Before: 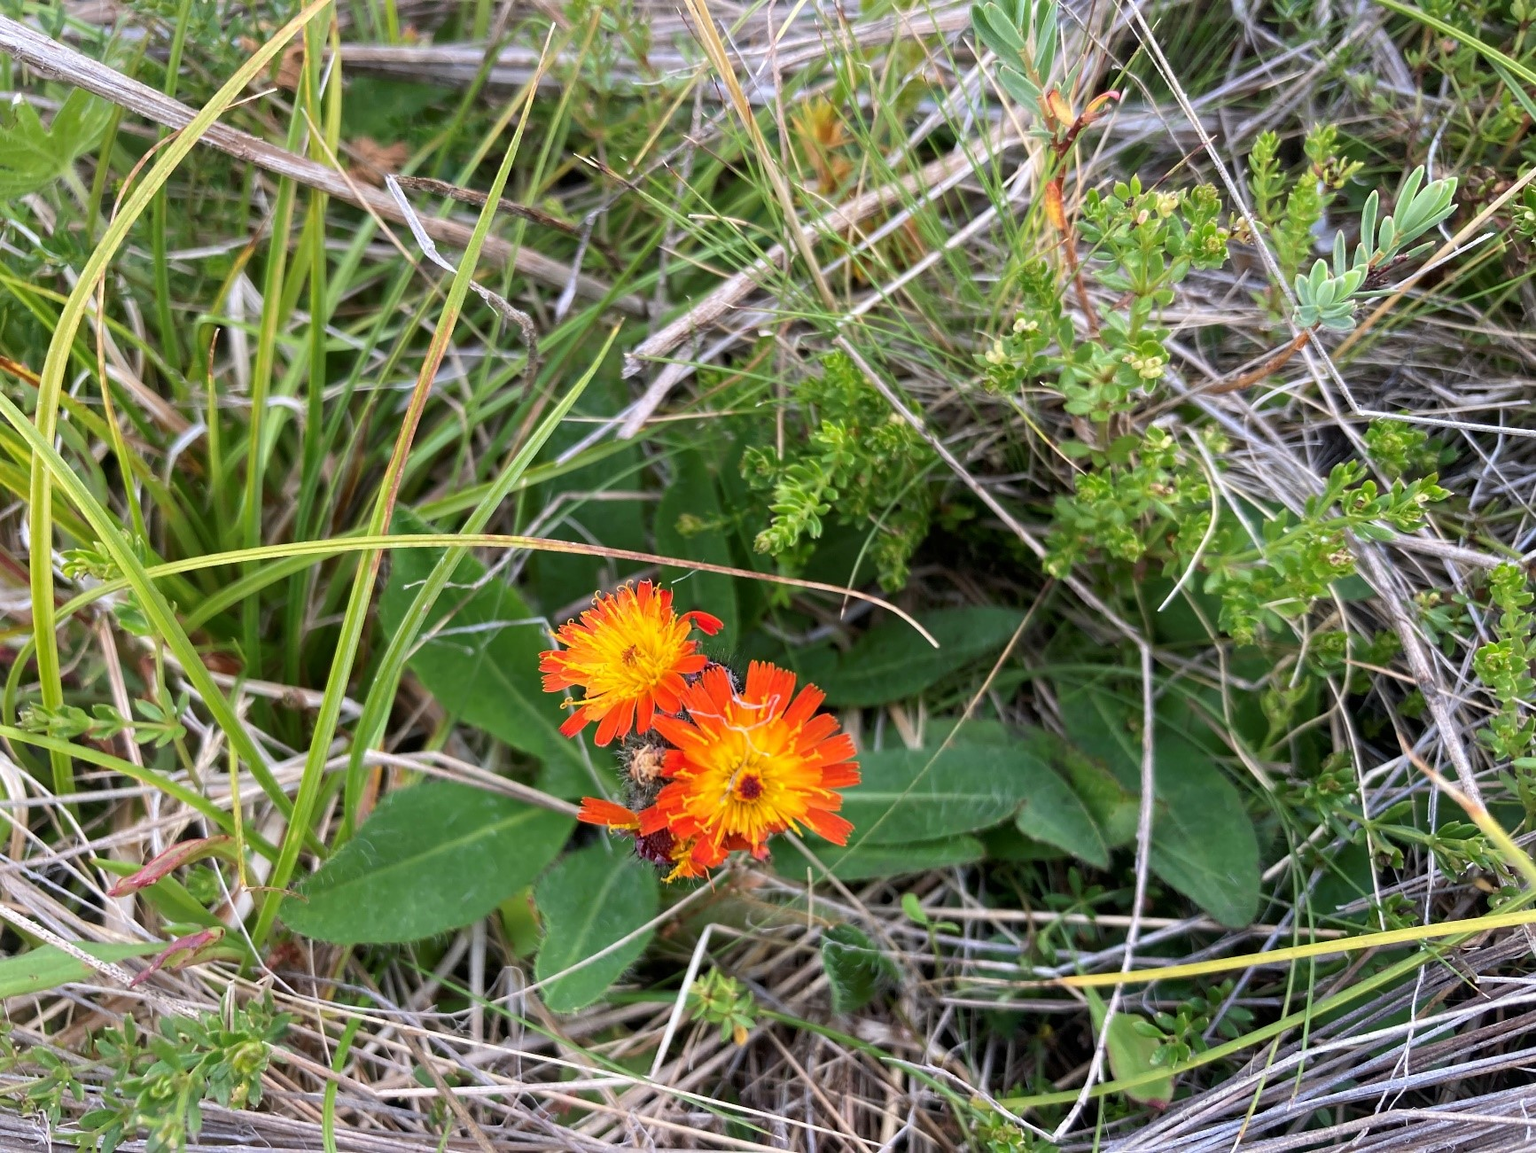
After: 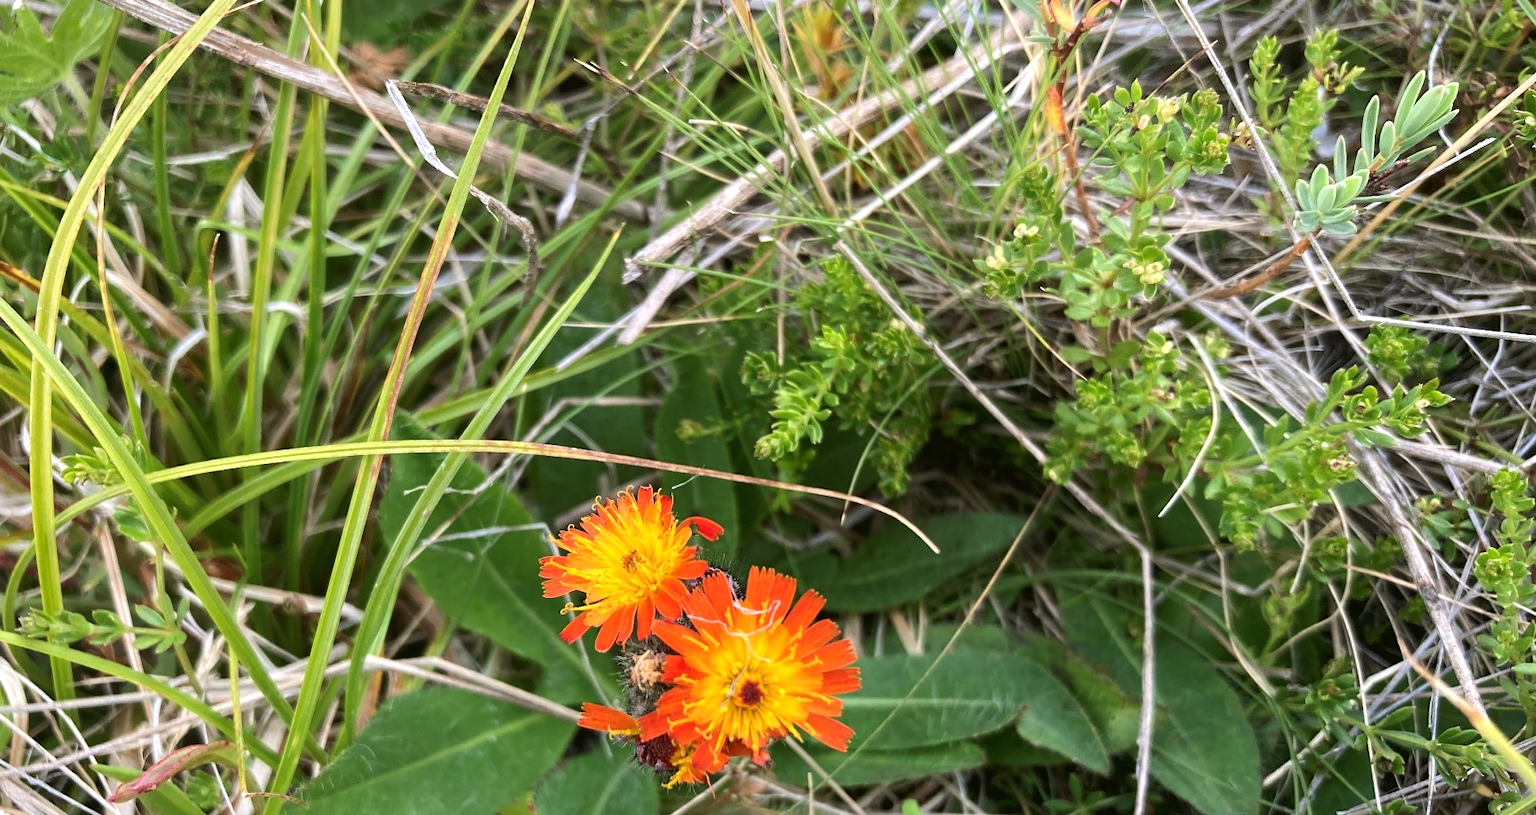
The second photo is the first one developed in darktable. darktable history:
color balance: mode lift, gamma, gain (sRGB), lift [1.04, 1, 1, 0.97], gamma [1.01, 1, 1, 0.97], gain [0.96, 1, 1, 0.97]
crop and rotate: top 8.293%, bottom 20.996%
tone equalizer: -8 EV -0.417 EV, -7 EV -0.389 EV, -6 EV -0.333 EV, -5 EV -0.222 EV, -3 EV 0.222 EV, -2 EV 0.333 EV, -1 EV 0.389 EV, +0 EV 0.417 EV, edges refinement/feathering 500, mask exposure compensation -1.57 EV, preserve details no
